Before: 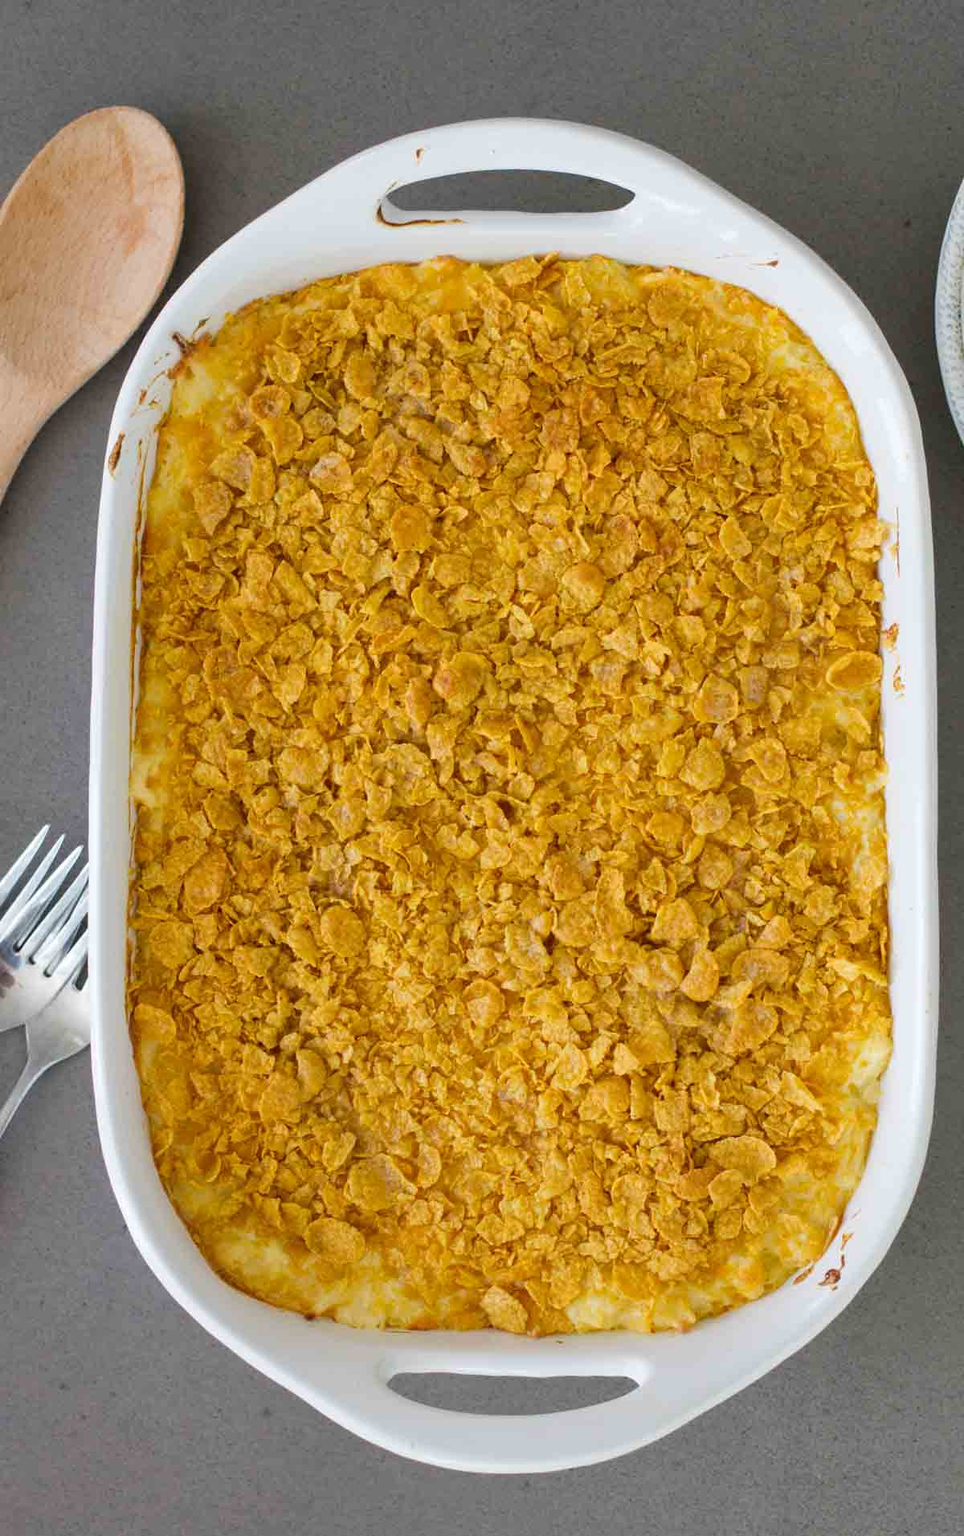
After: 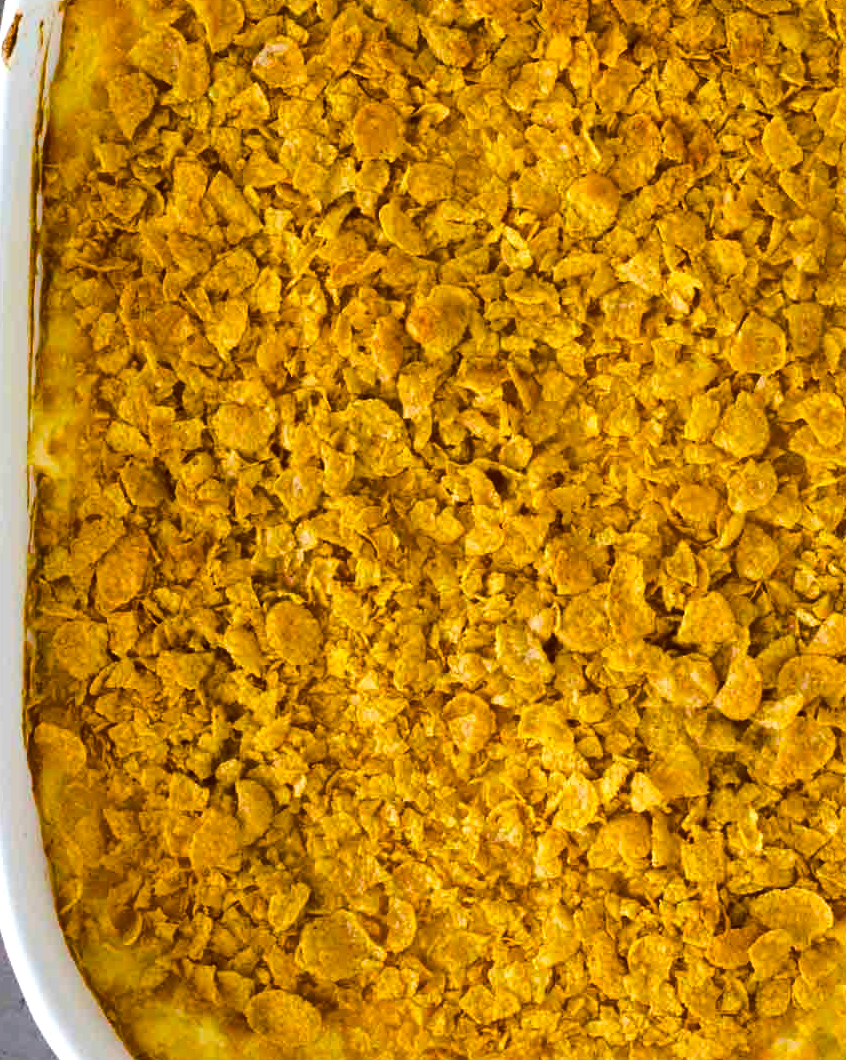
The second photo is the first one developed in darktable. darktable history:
color balance rgb: linear chroma grading › global chroma 19.583%, perceptual saturation grading › global saturation 44.004%, perceptual saturation grading › highlights -50.173%, perceptual saturation grading › shadows 30.529%, perceptual brilliance grading › highlights 17.989%, perceptual brilliance grading › mid-tones 31.029%, perceptual brilliance grading › shadows -31.793%, saturation formula JzAzBz (2021)
crop: left 11.165%, top 27.596%, right 18.316%, bottom 16.97%
shadows and highlights: shadows 37.16, highlights -26.6, soften with gaussian
